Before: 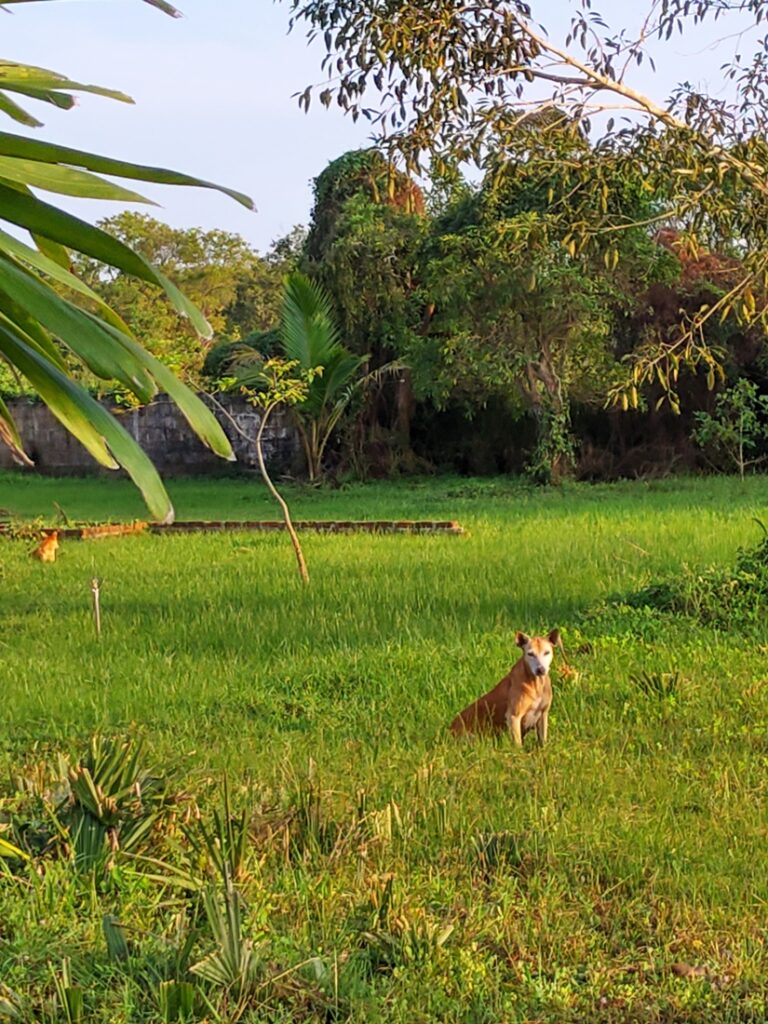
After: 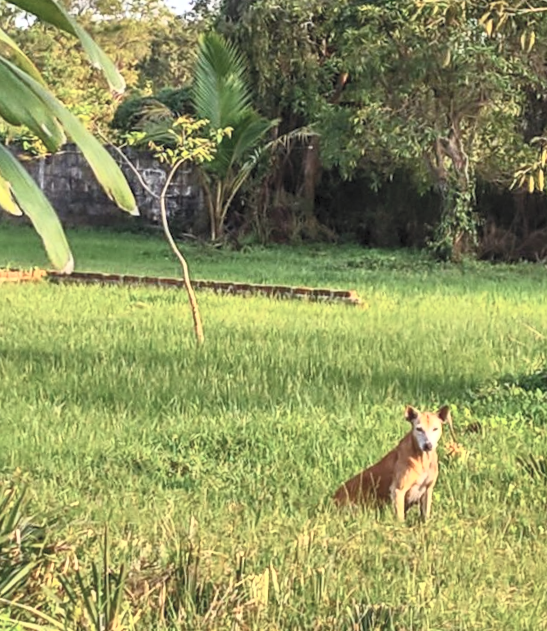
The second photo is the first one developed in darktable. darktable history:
contrast brightness saturation: contrast 0.435, brightness 0.56, saturation -0.193
local contrast: detail 109%
crop and rotate: angle -4.03°, left 9.796%, top 20.551%, right 12.438%, bottom 12.107%
tone equalizer: -8 EV 0.001 EV, -7 EV -0.001 EV, -6 EV 0.002 EV, -5 EV -0.059 EV, -4 EV -0.138 EV, -3 EV -0.155 EV, -2 EV 0.249 EV, -1 EV 0.703 EV, +0 EV 0.465 EV, edges refinement/feathering 500, mask exposure compensation -1.57 EV, preserve details no
